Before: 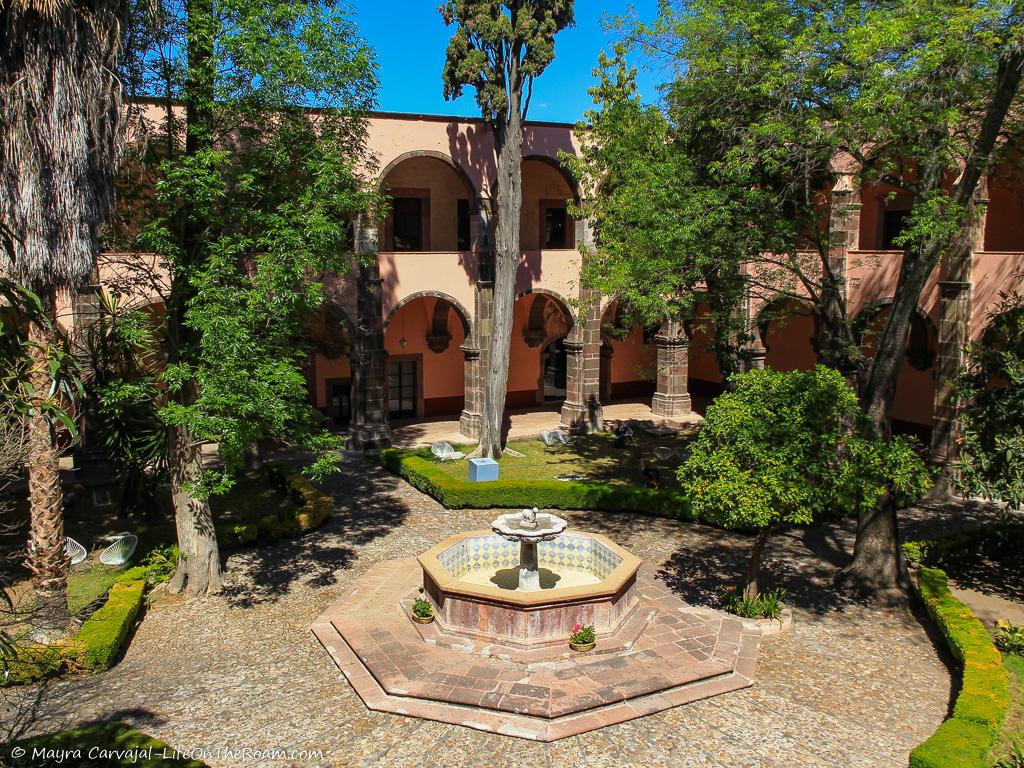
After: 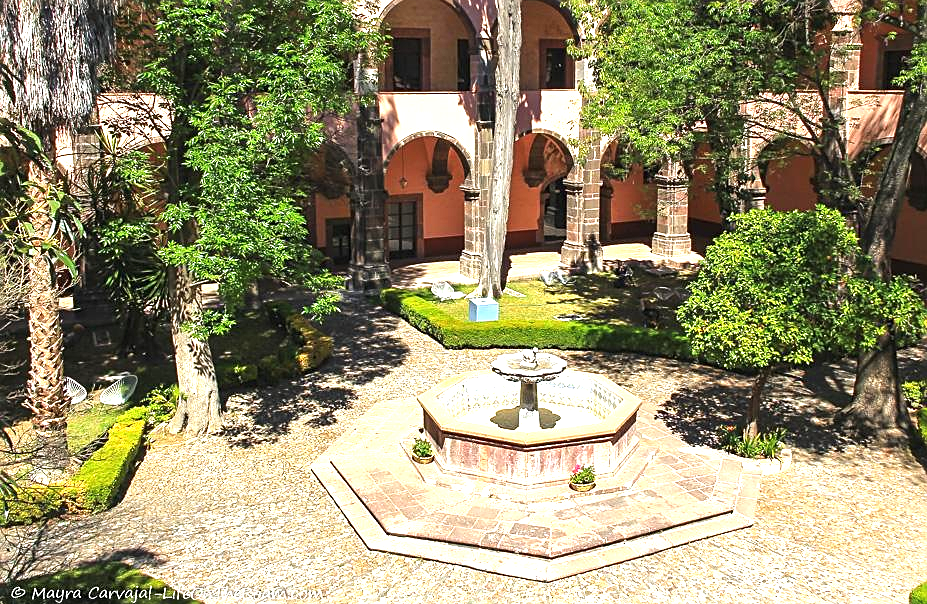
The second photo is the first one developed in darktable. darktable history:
sharpen: on, module defaults
crop: top 20.916%, right 9.437%, bottom 0.316%
exposure: black level correction -0.002, exposure 1.35 EV, compensate highlight preservation false
